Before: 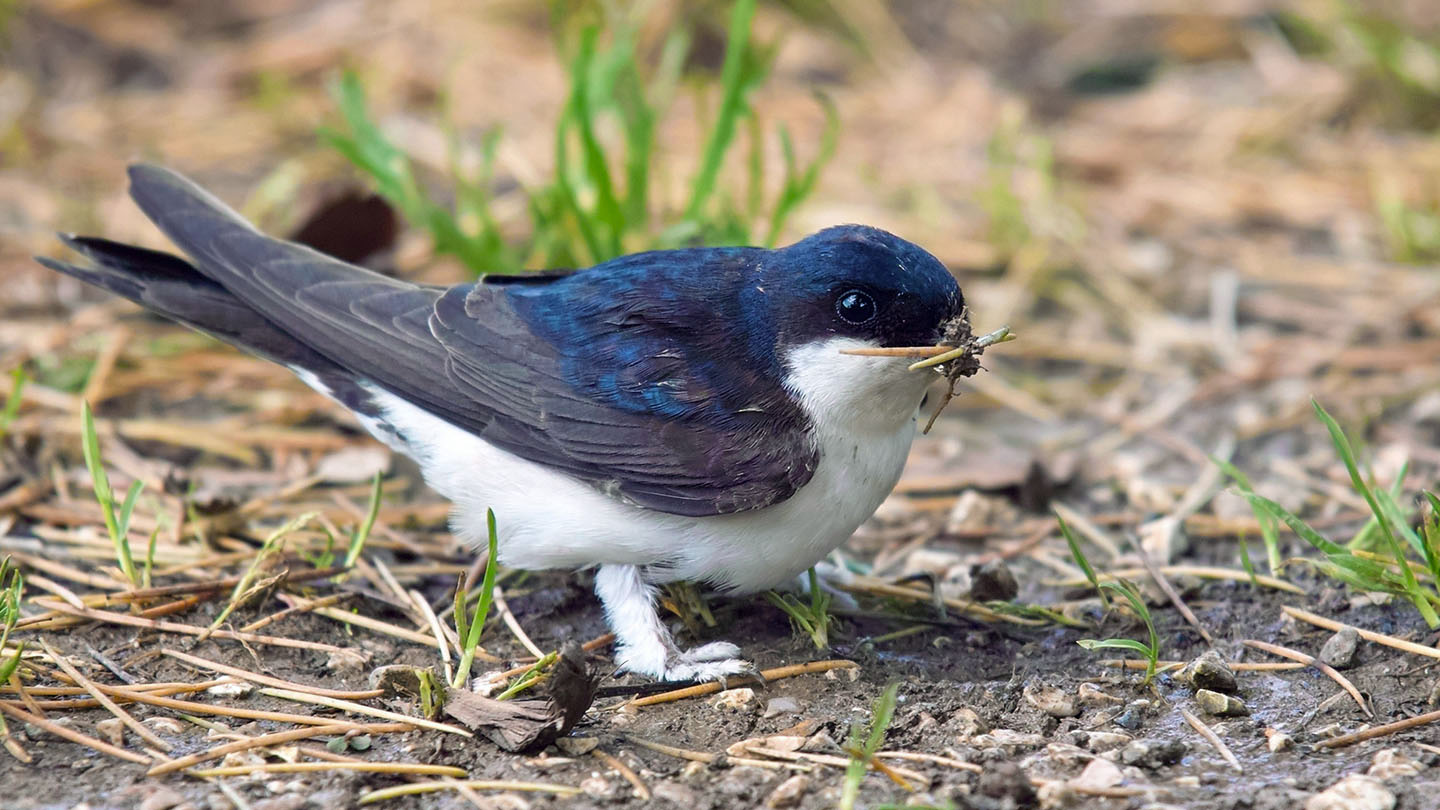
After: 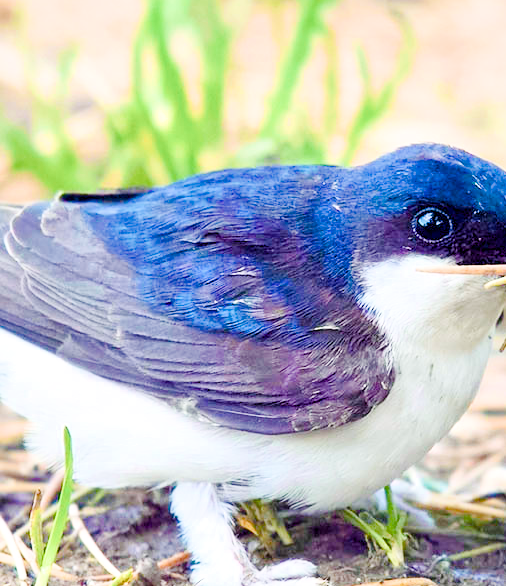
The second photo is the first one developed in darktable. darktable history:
filmic rgb: black relative exposure -7.65 EV, white relative exposure 4.56 EV, hardness 3.61, contrast 1.05
crop and rotate: left 29.476%, top 10.214%, right 35.32%, bottom 17.333%
color balance rgb: perceptual saturation grading › global saturation 24.74%, perceptual saturation grading › highlights -51.22%, perceptual saturation grading › mid-tones 19.16%, perceptual saturation grading › shadows 60.98%, global vibrance 50%
exposure: black level correction 0, exposure 2.138 EV, compensate exposure bias true, compensate highlight preservation false
local contrast: mode bilateral grid, contrast 20, coarseness 50, detail 120%, midtone range 0.2
